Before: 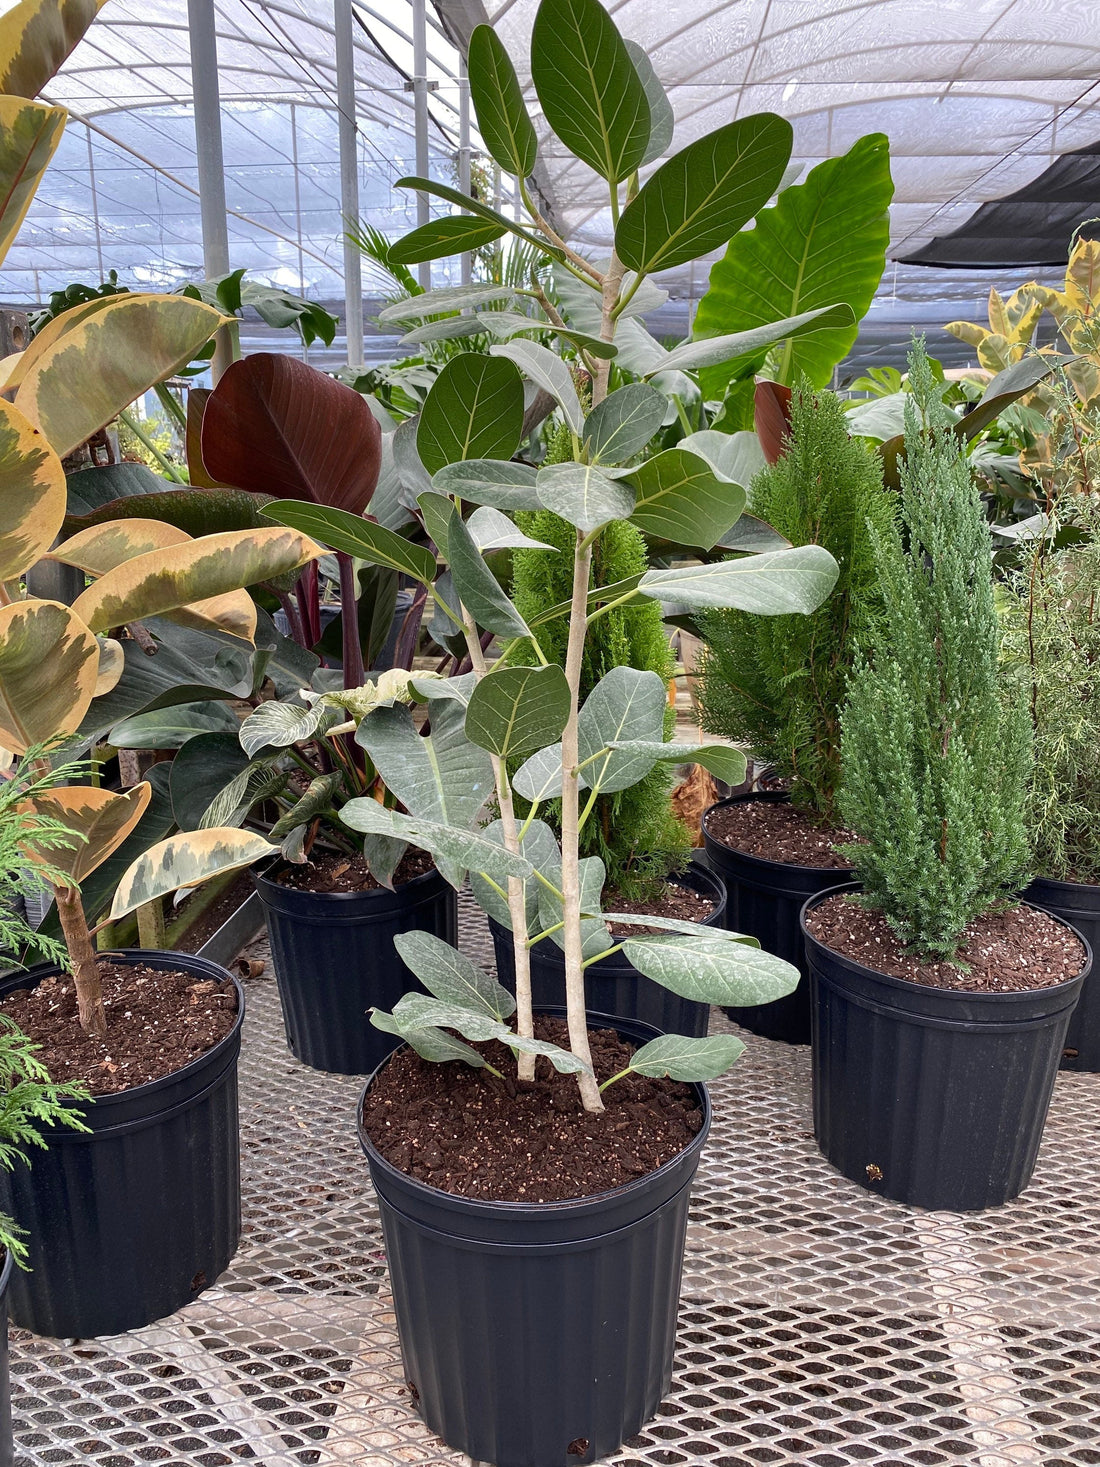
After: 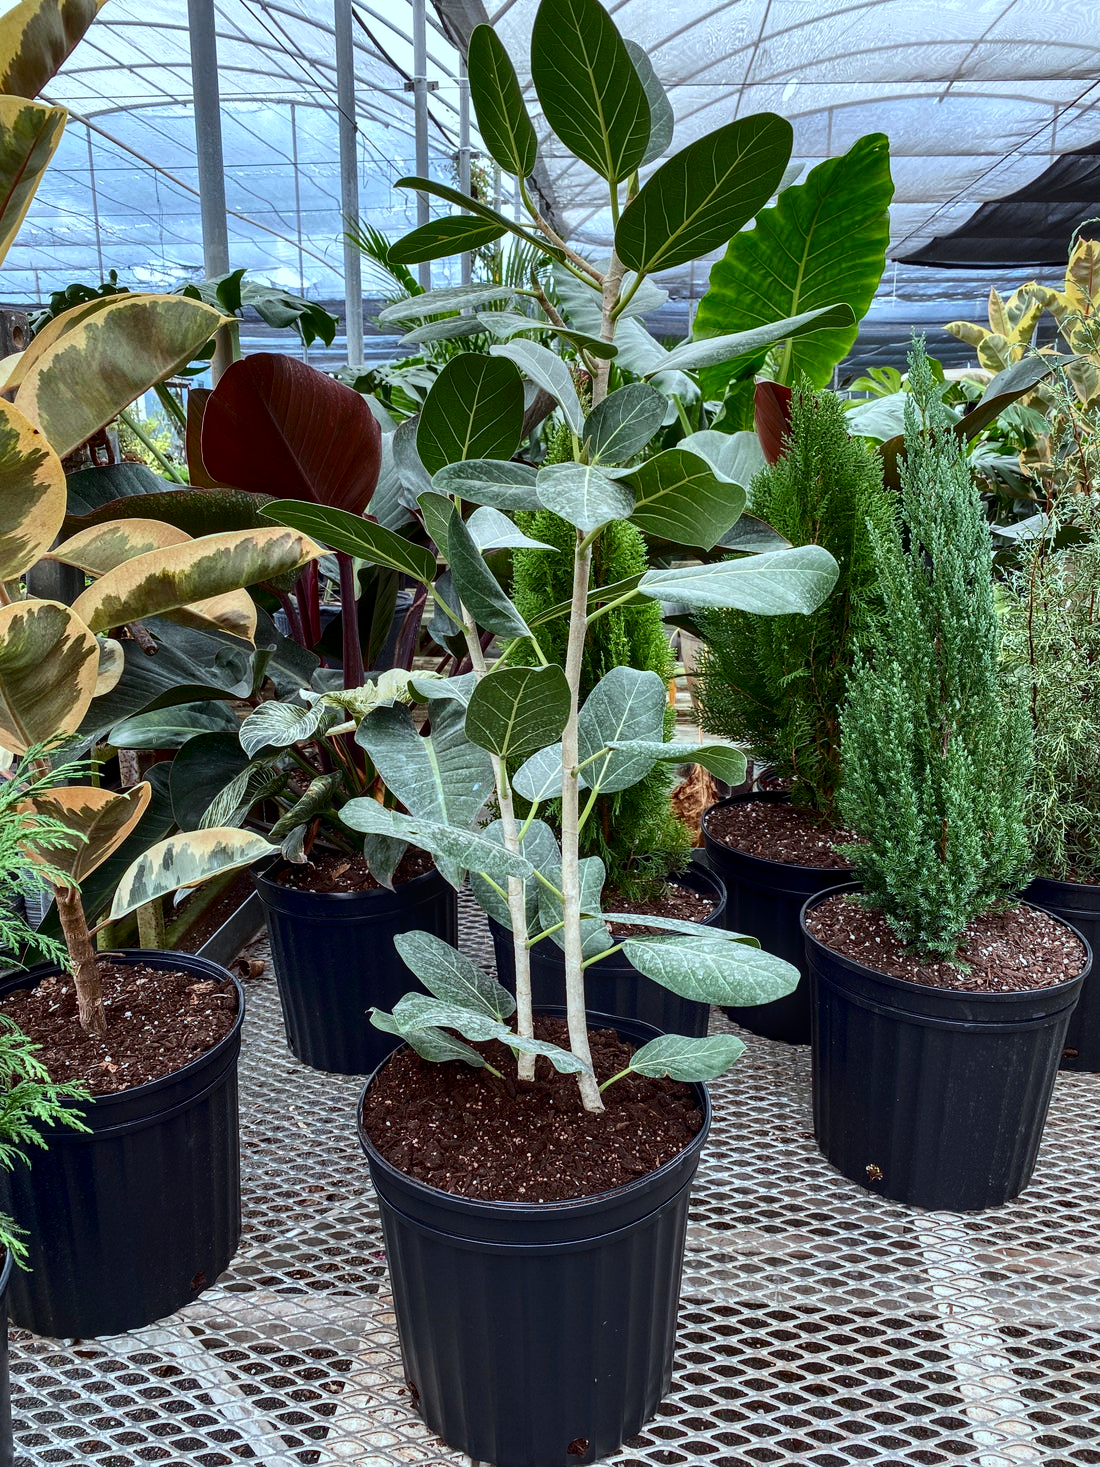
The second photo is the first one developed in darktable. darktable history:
local contrast: on, module defaults
color correction: highlights a* -10.22, highlights b* -10.59
contrast brightness saturation: contrast 0.198, brightness -0.114, saturation 0.1
